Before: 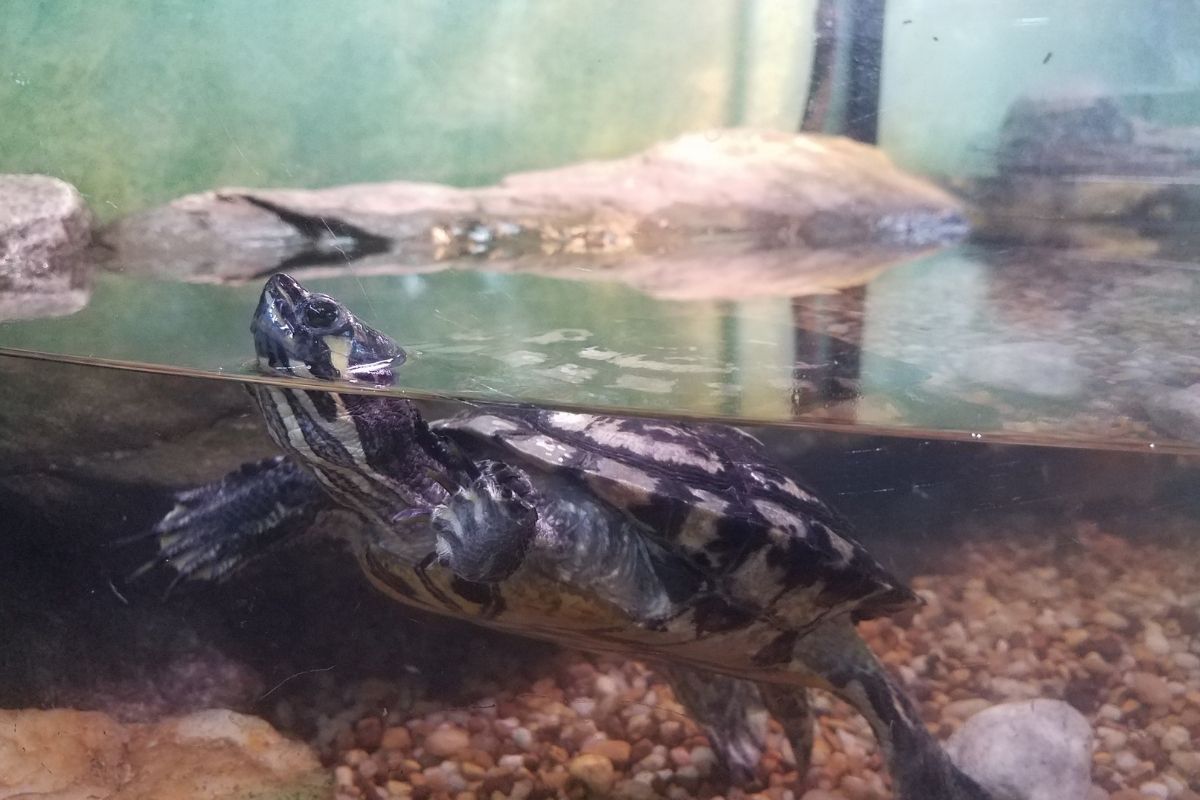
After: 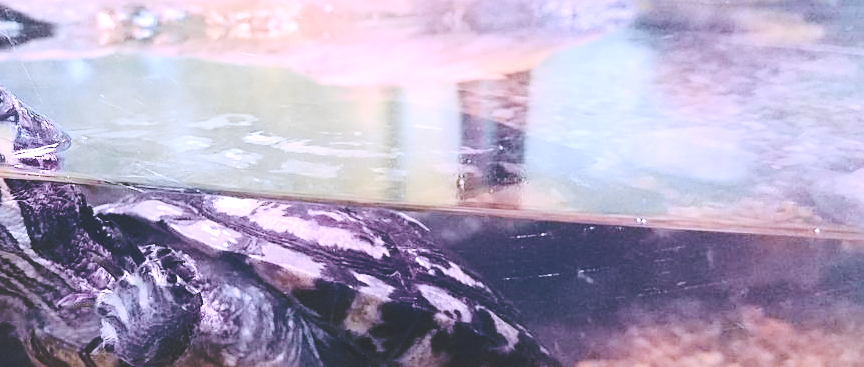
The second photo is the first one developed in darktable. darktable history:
crop and rotate: left 27.938%, top 27.046%, bottom 27.046%
sharpen: on, module defaults
white balance: red 1.042, blue 1.17
exposure: black level correction 0.001, exposure 0.5 EV, compensate exposure bias true, compensate highlight preservation false
base curve: curves: ch0 [(0, 0.024) (0.055, 0.065) (0.121, 0.166) (0.236, 0.319) (0.693, 0.726) (1, 1)], preserve colors none
tone curve: curves: ch0 [(0, 0.023) (0.103, 0.087) (0.277, 0.28) (0.46, 0.554) (0.569, 0.68) (0.735, 0.843) (0.994, 0.984)]; ch1 [(0, 0) (0.324, 0.285) (0.456, 0.438) (0.488, 0.497) (0.512, 0.503) (0.535, 0.535) (0.599, 0.606) (0.715, 0.738) (1, 1)]; ch2 [(0, 0) (0.369, 0.388) (0.449, 0.431) (0.478, 0.471) (0.502, 0.503) (0.55, 0.553) (0.603, 0.602) (0.656, 0.713) (1, 1)], color space Lab, independent channels, preserve colors none
